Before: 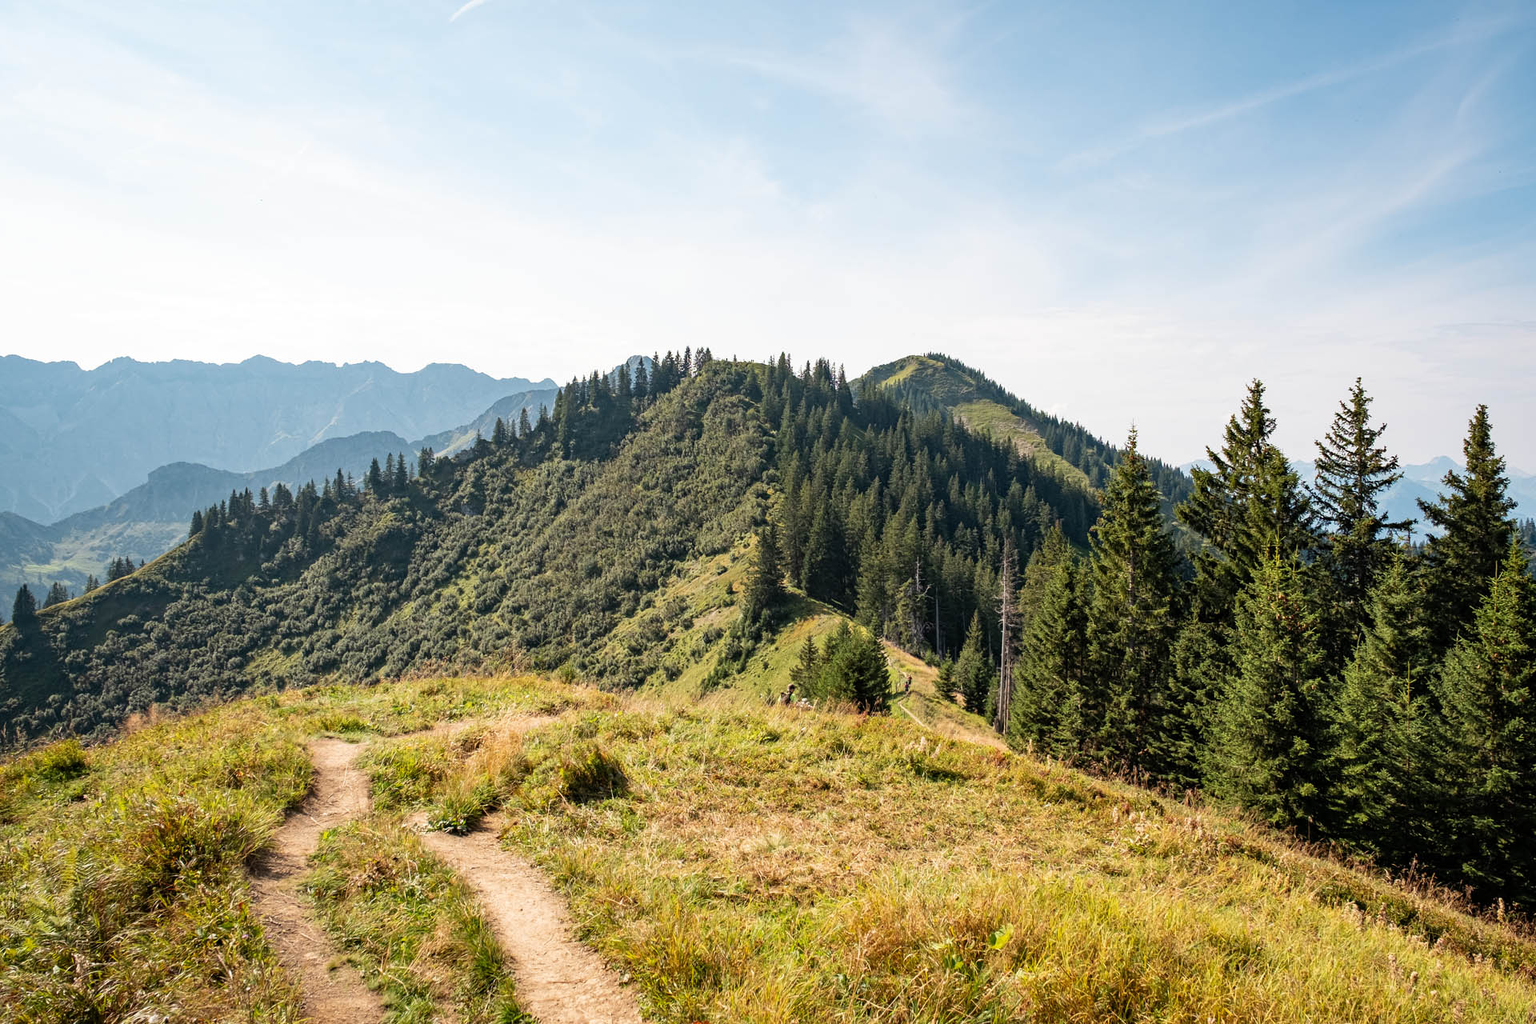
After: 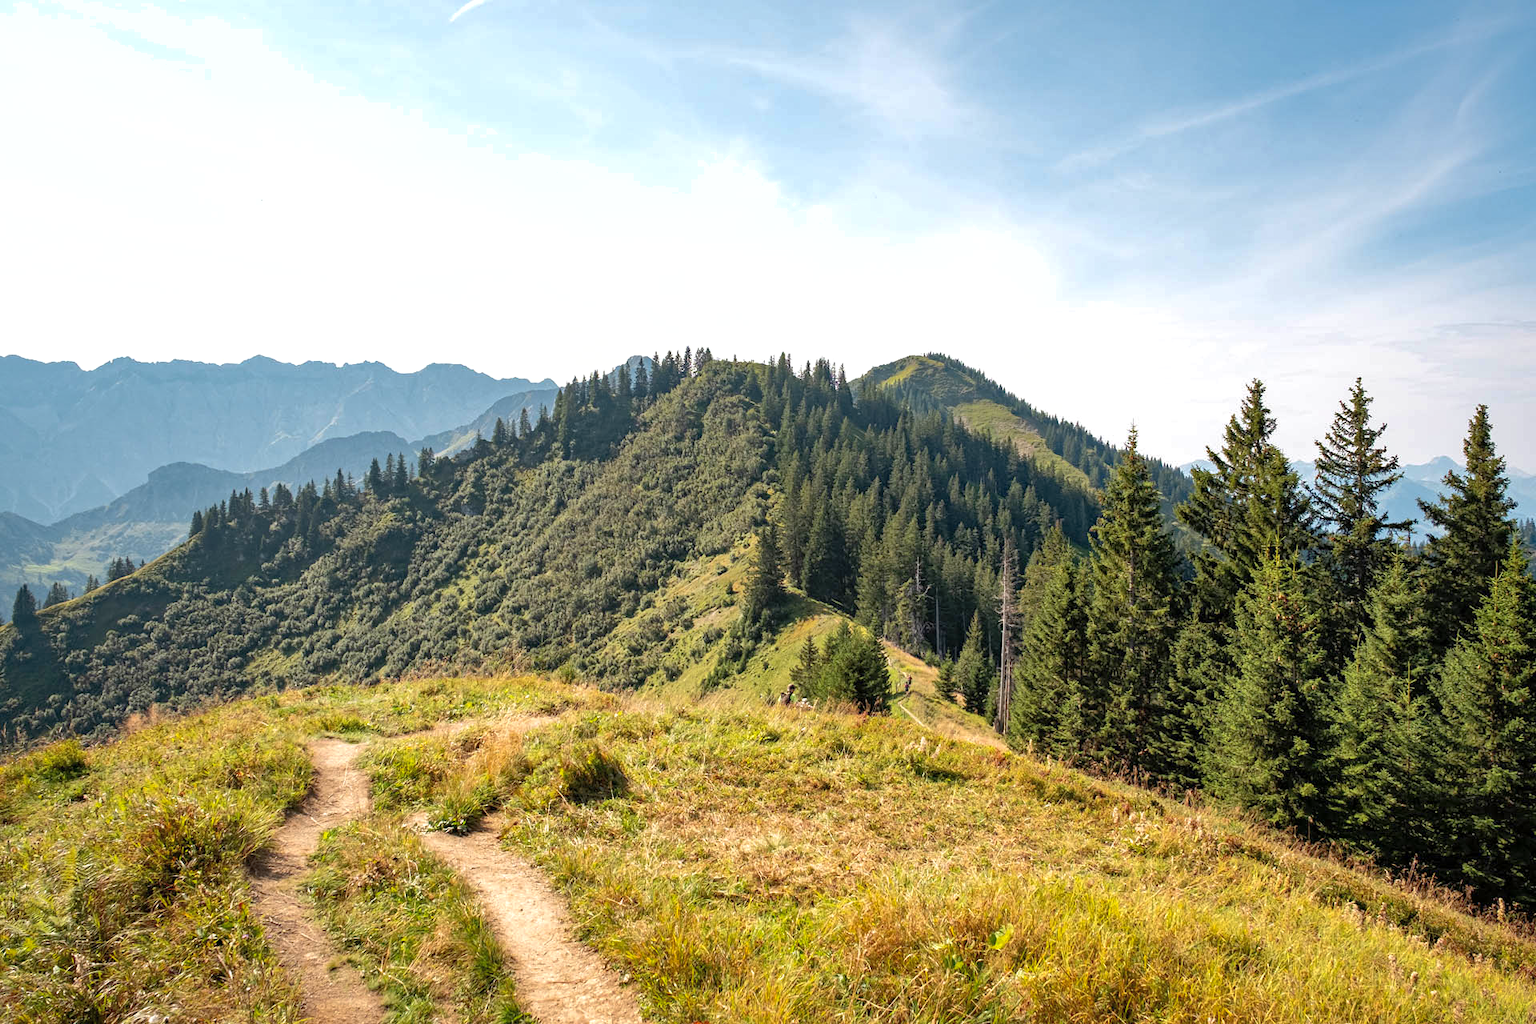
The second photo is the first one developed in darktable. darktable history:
exposure: exposure 0.258 EV, compensate highlight preservation false
shadows and highlights: on, module defaults
